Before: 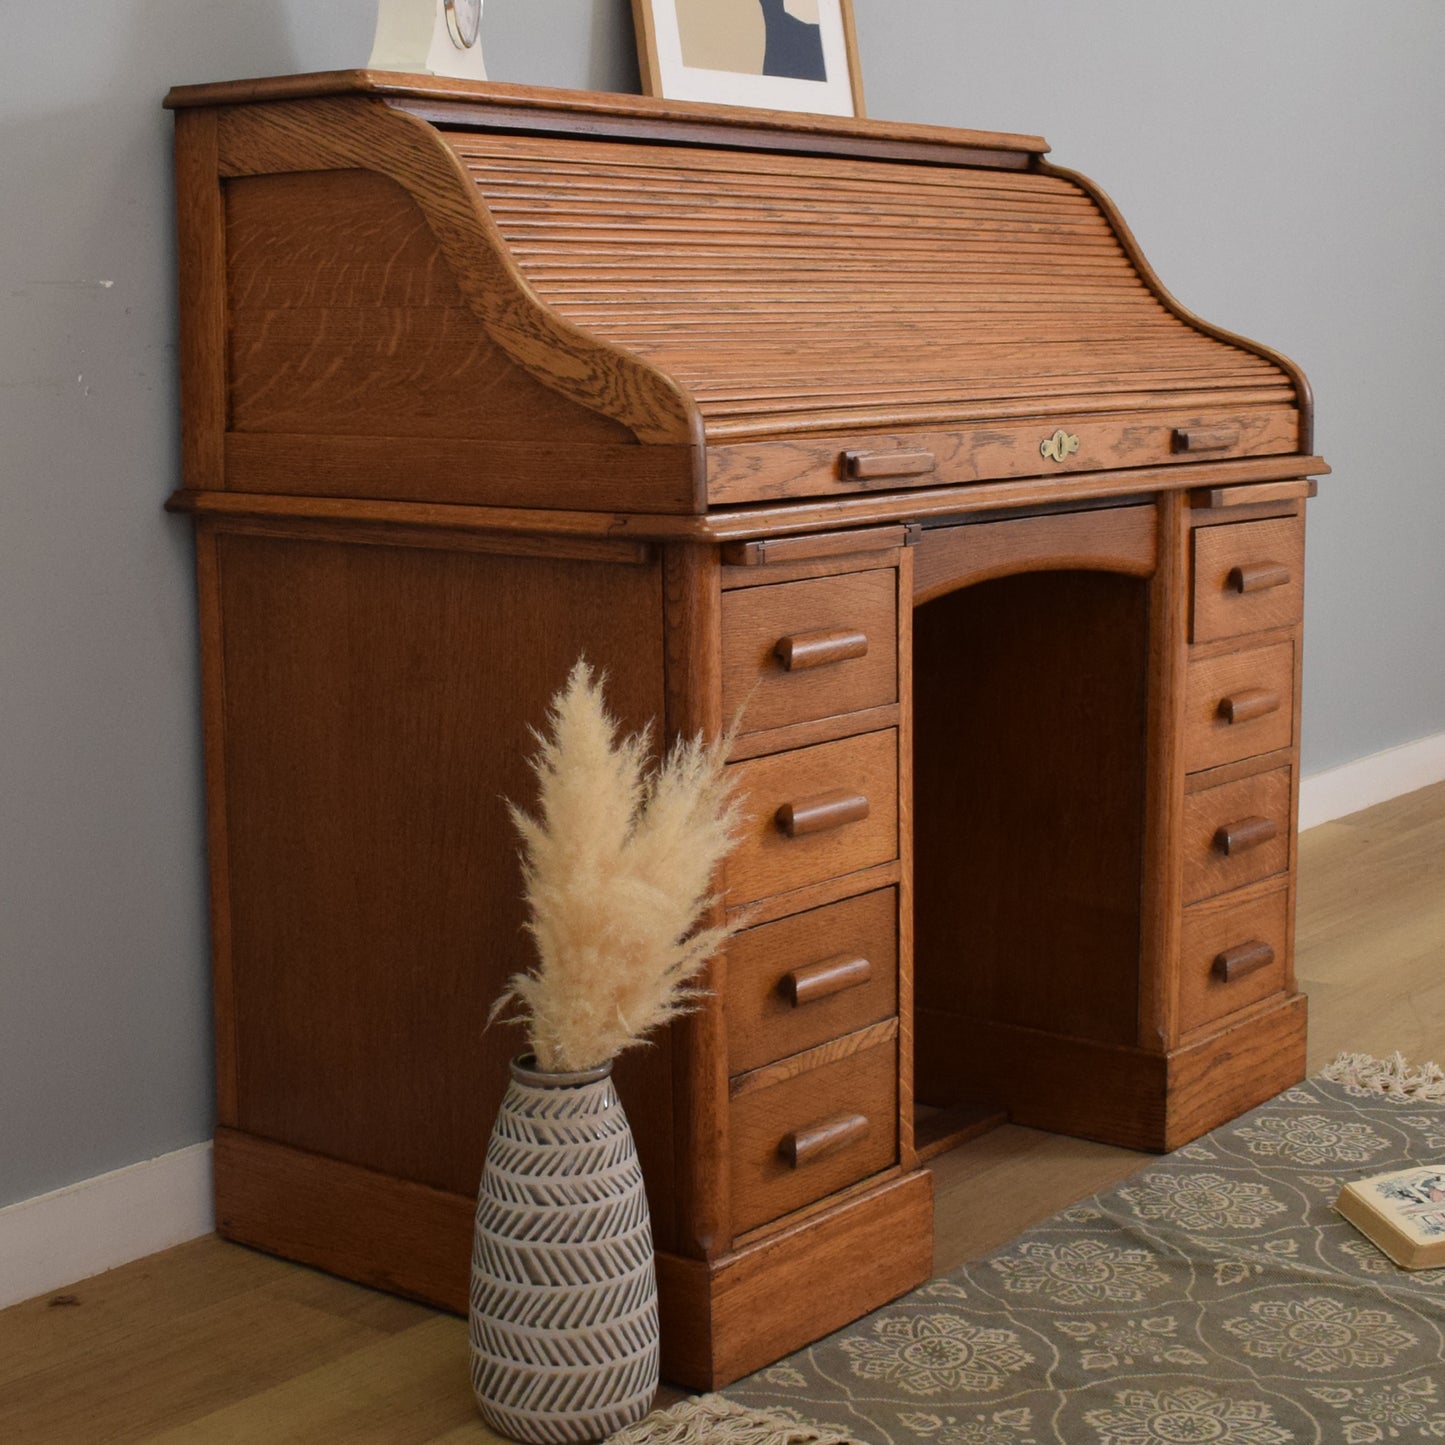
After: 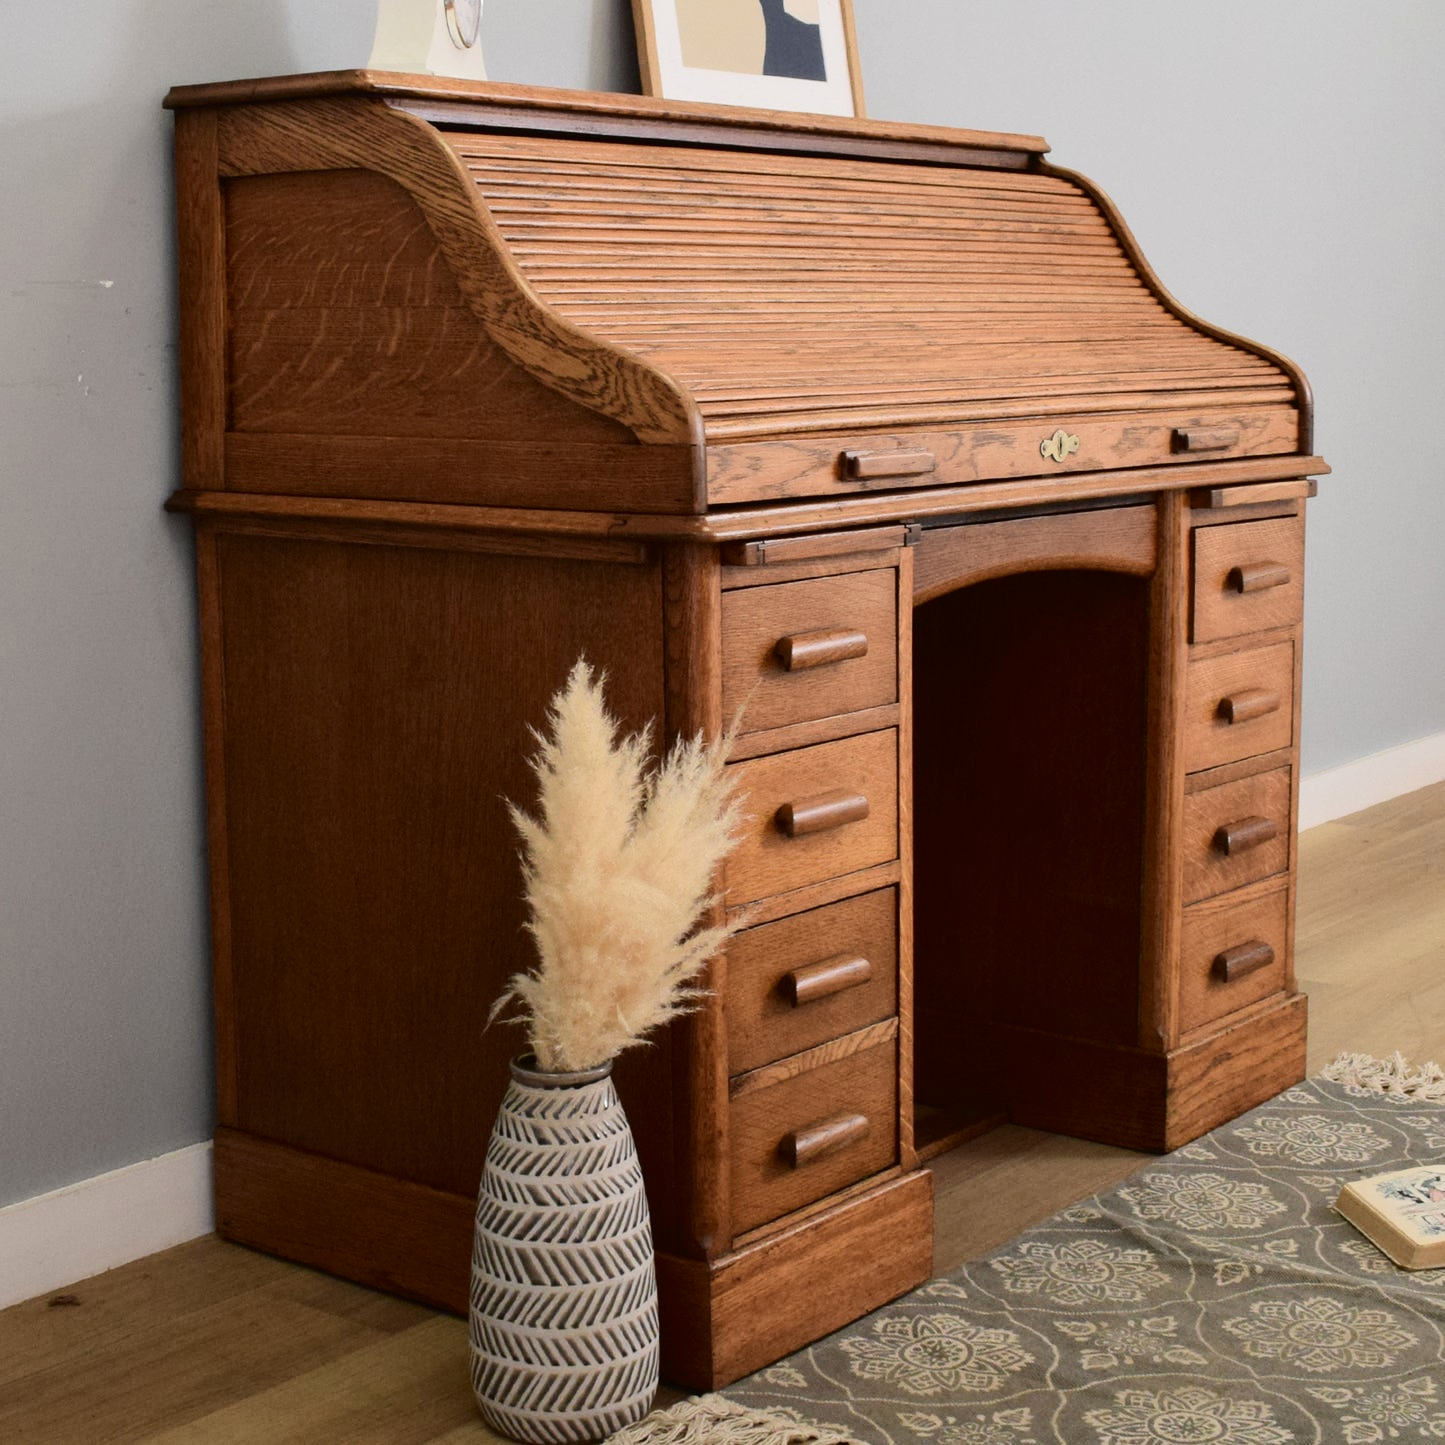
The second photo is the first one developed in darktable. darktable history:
tone curve: curves: ch0 [(0, 0) (0.003, 0.002) (0.011, 0.009) (0.025, 0.019) (0.044, 0.031) (0.069, 0.04) (0.1, 0.059) (0.136, 0.092) (0.177, 0.134) (0.224, 0.192) (0.277, 0.262) (0.335, 0.348) (0.399, 0.446) (0.468, 0.554) (0.543, 0.646) (0.623, 0.731) (0.709, 0.807) (0.801, 0.867) (0.898, 0.931) (1, 1)], color space Lab, independent channels, preserve colors none
